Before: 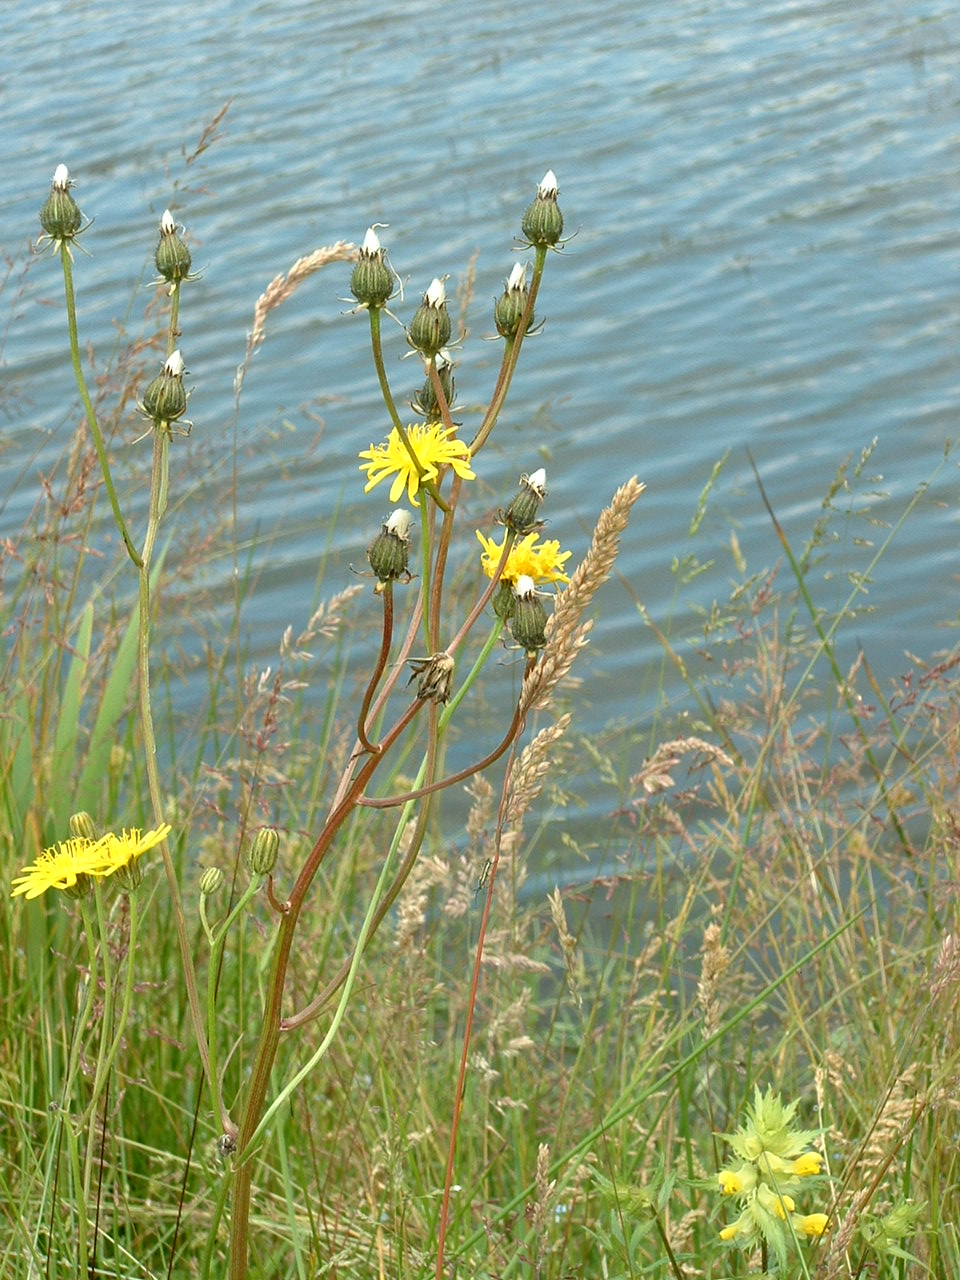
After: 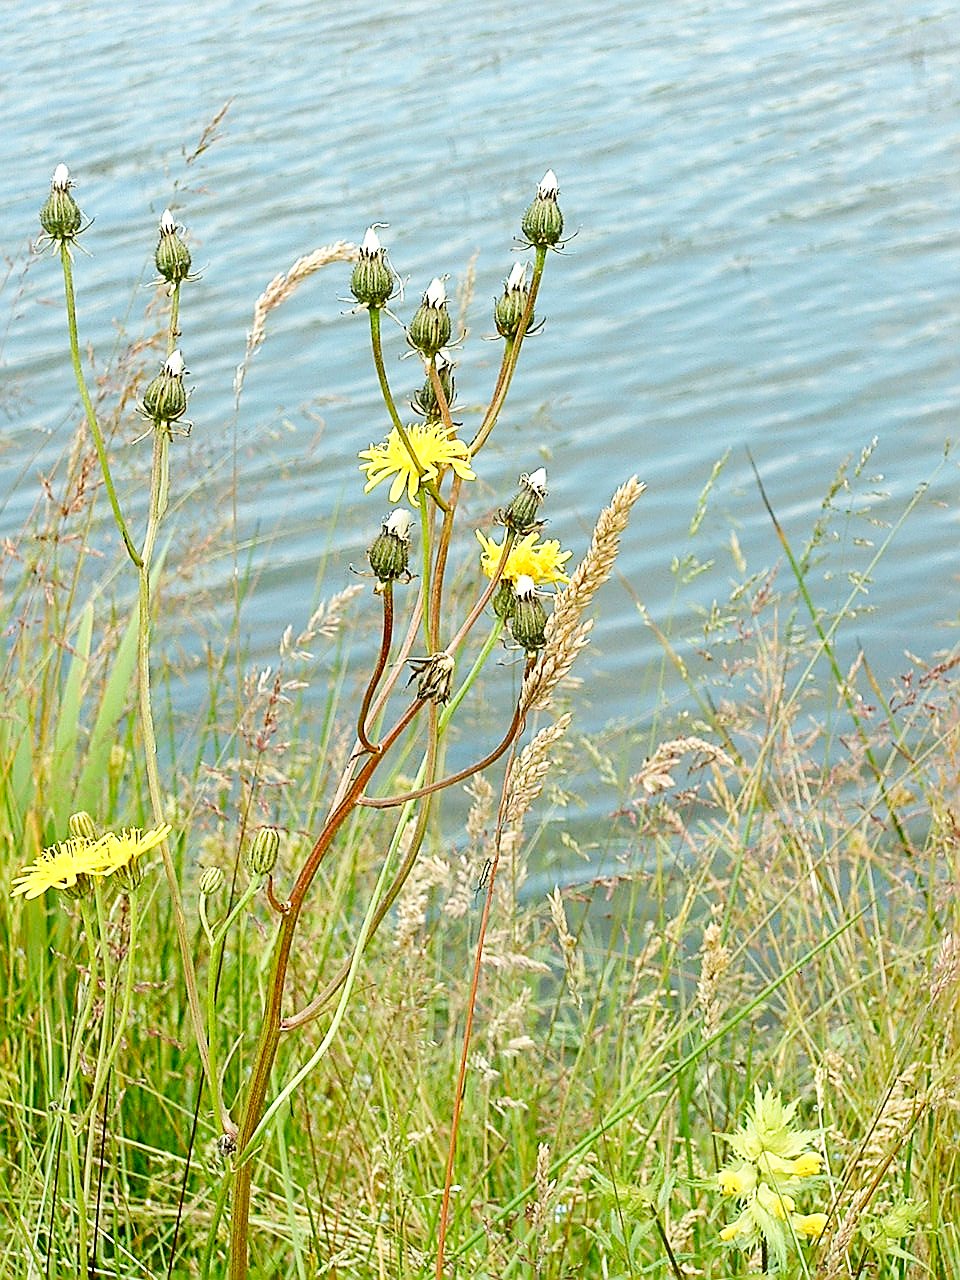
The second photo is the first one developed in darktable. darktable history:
sharpen: radius 1.633, amount 1.311
contrast brightness saturation: contrast 0.096, brightness 0.016, saturation 0.017
color calibration: illuminant same as pipeline (D50), adaptation XYZ, x 0.346, y 0.358, temperature 5005.05 K
base curve: curves: ch0 [(0, 0) (0.036, 0.025) (0.121, 0.166) (0.206, 0.329) (0.605, 0.79) (1, 1)], preserve colors none
